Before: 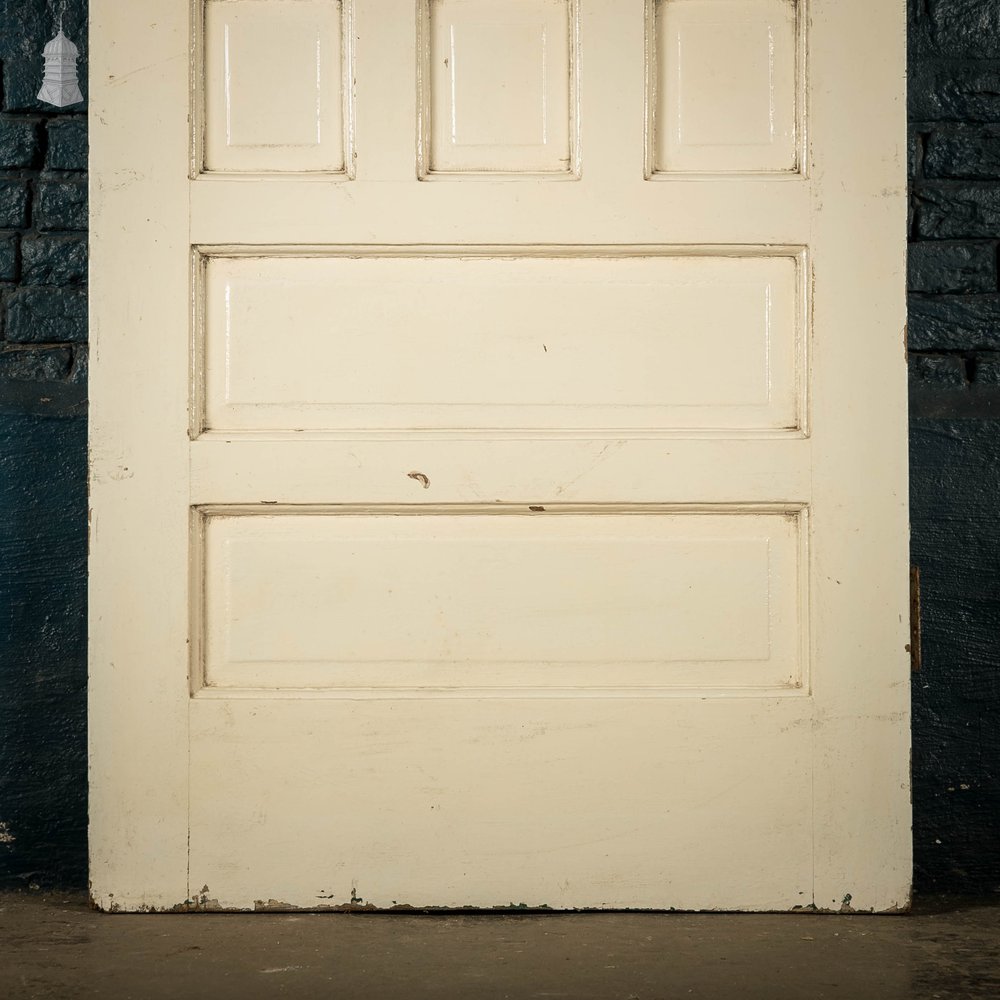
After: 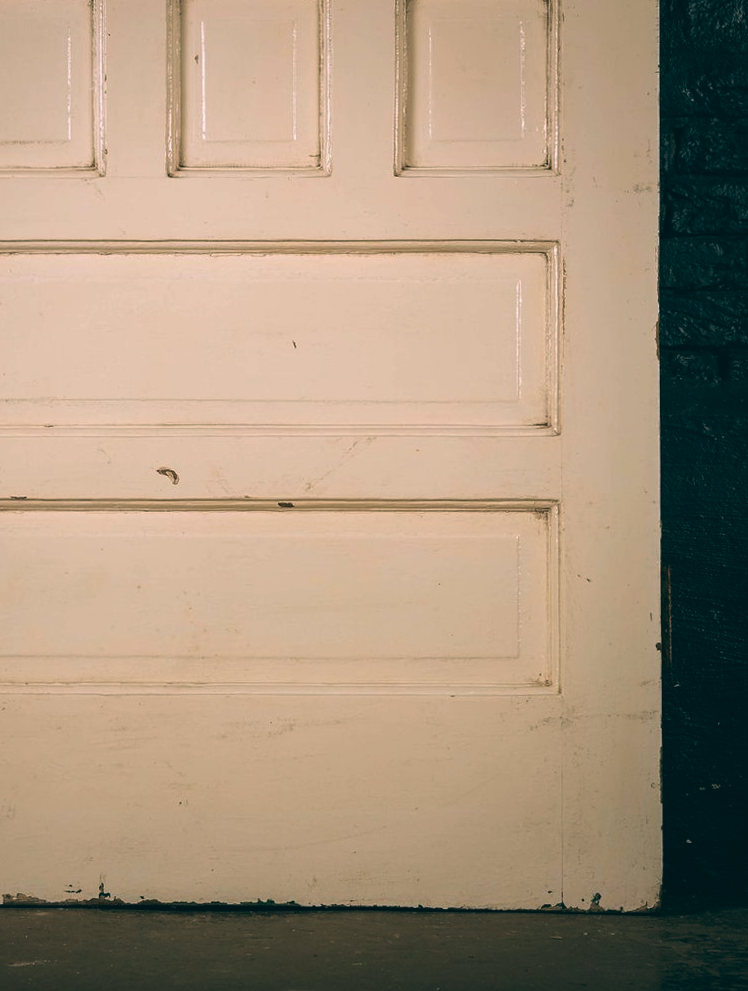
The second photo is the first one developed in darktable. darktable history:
rotate and perspective: rotation 0.192°, lens shift (horizontal) -0.015, crop left 0.005, crop right 0.996, crop top 0.006, crop bottom 0.99
shadows and highlights: shadows 25, highlights -25
crop and rotate: left 24.6%
color balance: lift [1.016, 0.983, 1, 1.017], gamma [0.78, 1.018, 1.043, 0.957], gain [0.786, 1.063, 0.937, 1.017], input saturation 118.26%, contrast 13.43%, contrast fulcrum 21.62%, output saturation 82.76%
